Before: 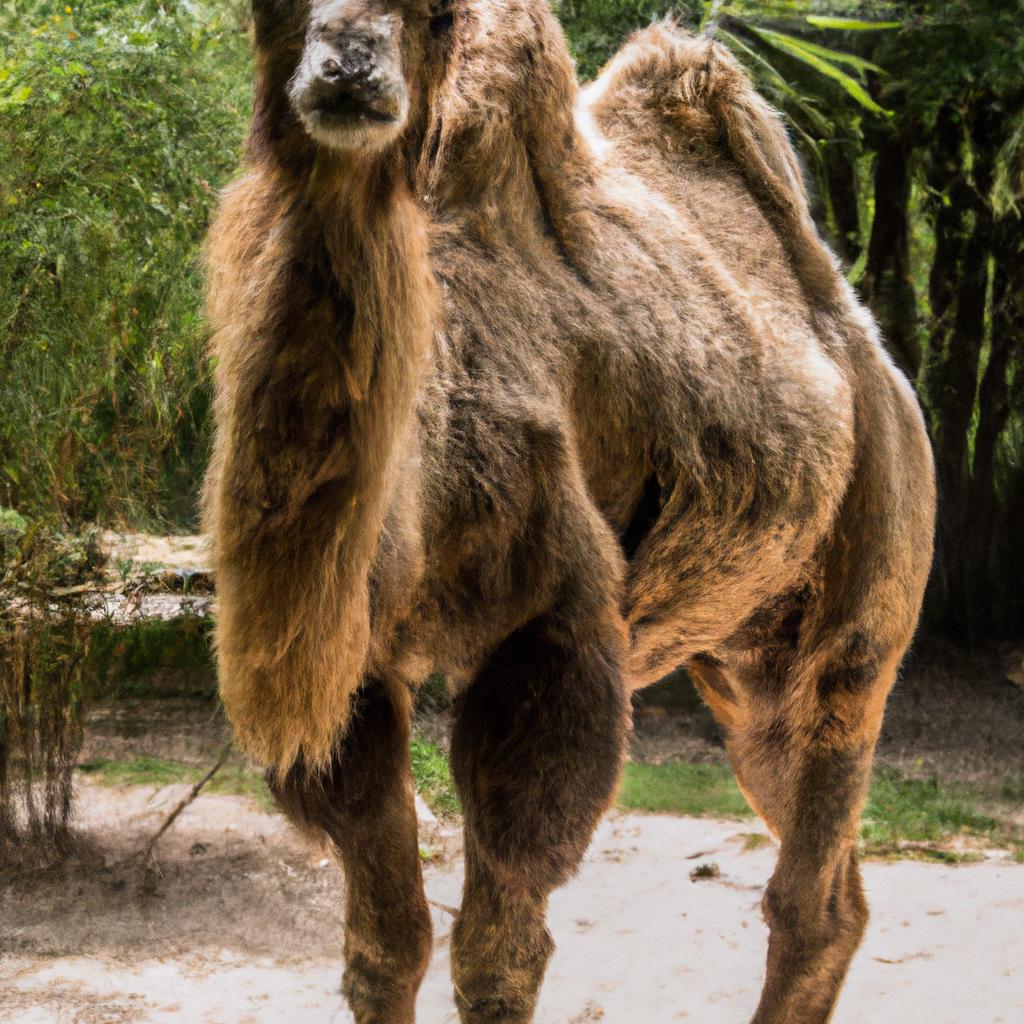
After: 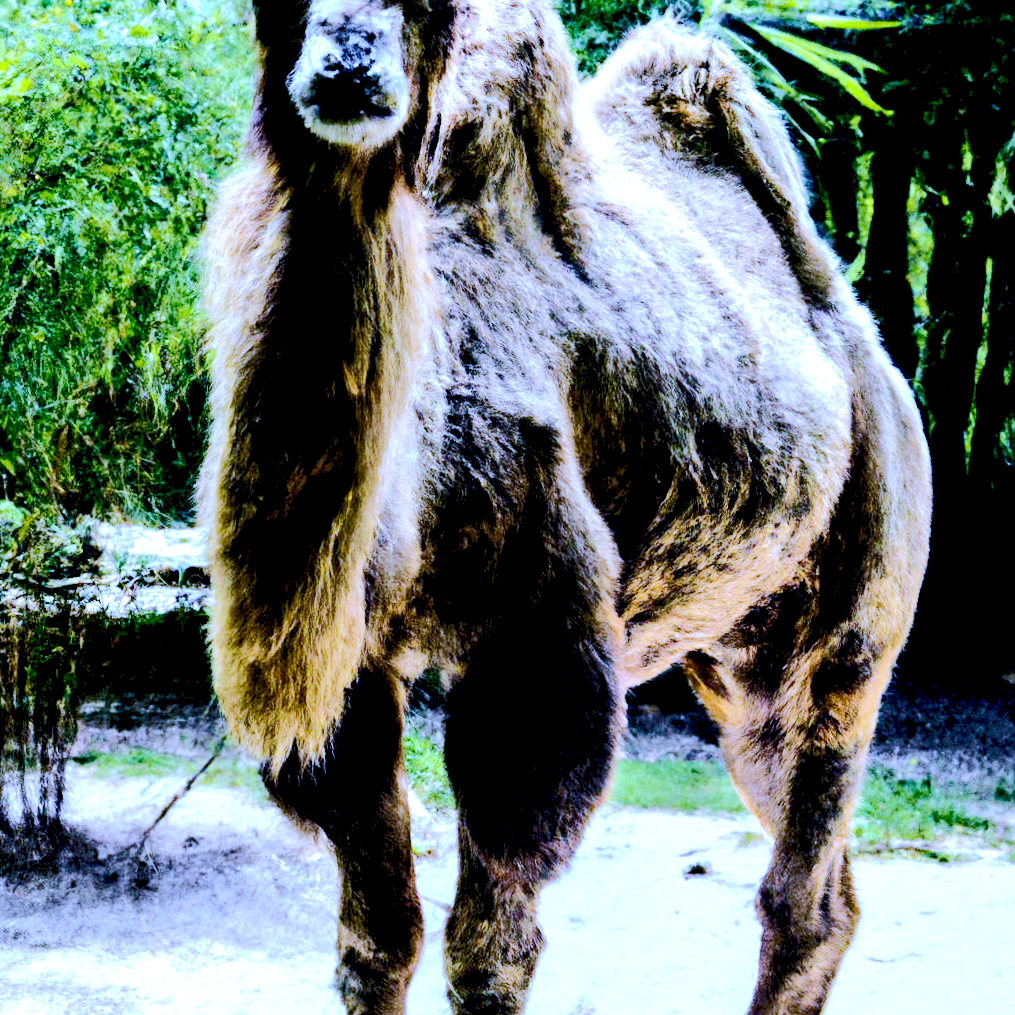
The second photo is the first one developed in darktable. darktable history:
crop and rotate: angle -0.5°
rgb curve: curves: ch0 [(0, 0) (0.284, 0.292) (0.505, 0.644) (1, 1)], compensate middle gray true
exposure: black level correction 0.035, exposure 0.9 EV, compensate highlight preservation false
white balance: red 0.766, blue 1.537
tone curve: curves: ch0 [(0, 0) (0.003, 0.054) (0.011, 0.058) (0.025, 0.069) (0.044, 0.087) (0.069, 0.1) (0.1, 0.123) (0.136, 0.152) (0.177, 0.183) (0.224, 0.234) (0.277, 0.291) (0.335, 0.367) (0.399, 0.441) (0.468, 0.524) (0.543, 0.6) (0.623, 0.673) (0.709, 0.744) (0.801, 0.812) (0.898, 0.89) (1, 1)], preserve colors none
velvia: strength 36.57%
